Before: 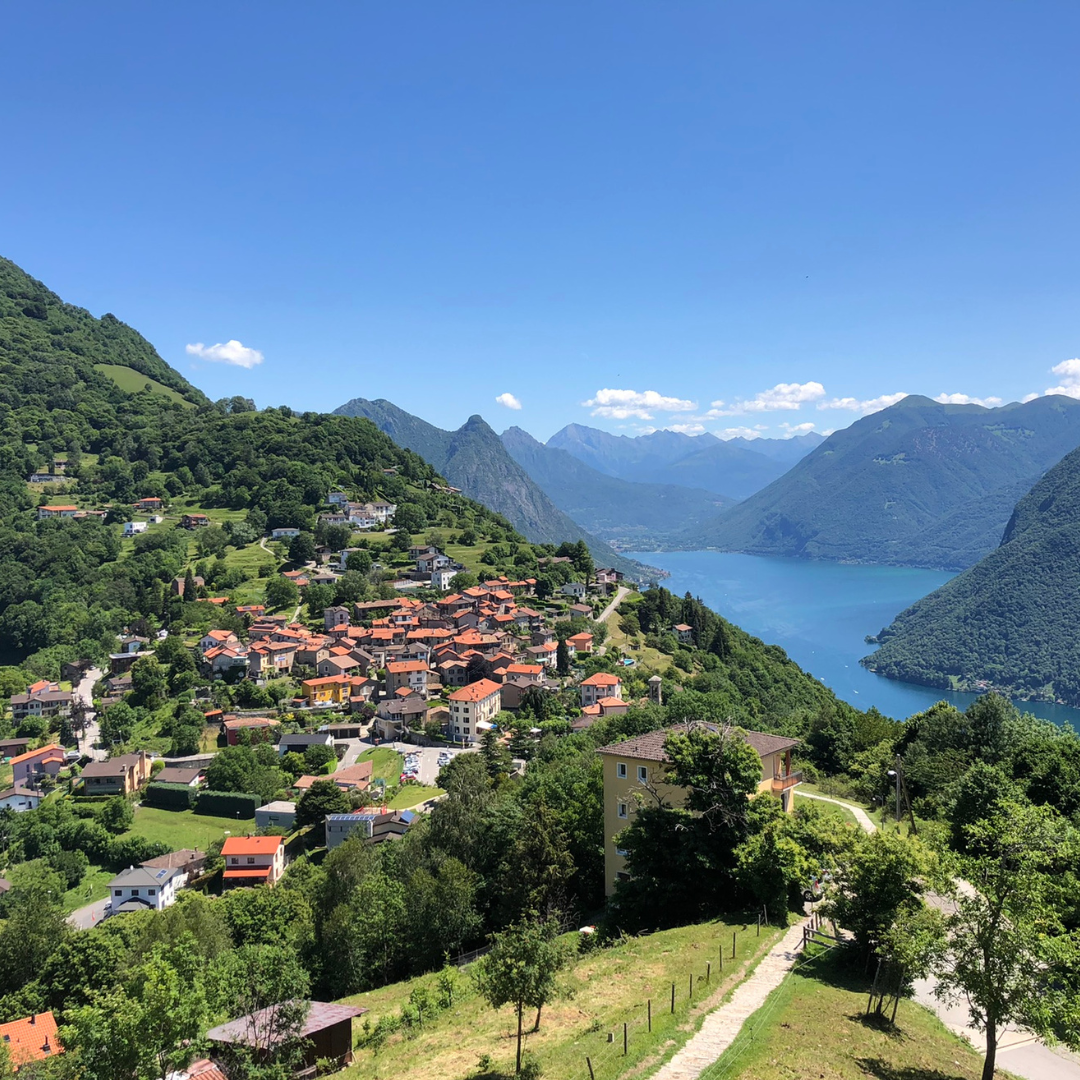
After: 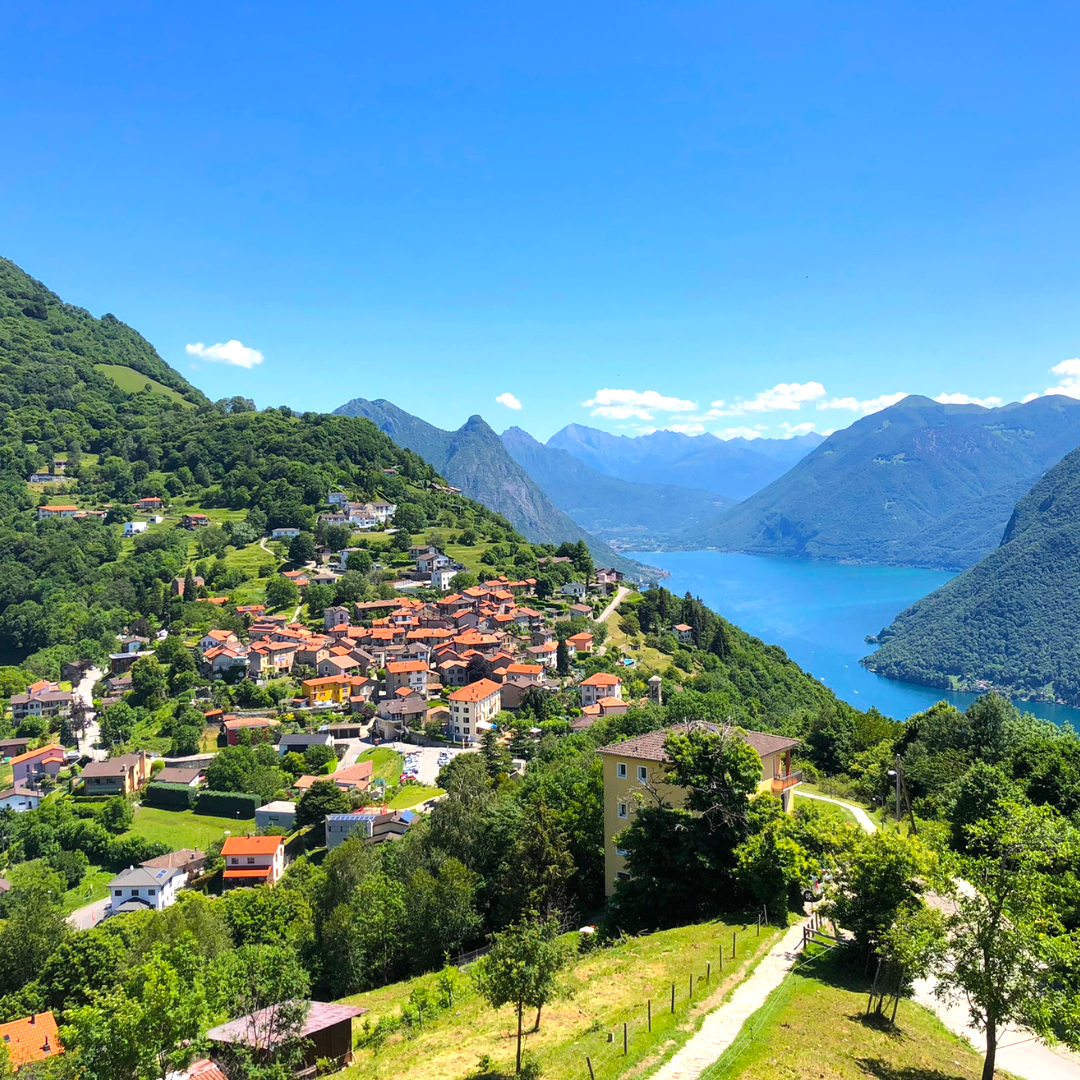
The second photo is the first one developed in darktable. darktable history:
color balance rgb: power › hue 309.25°, linear chroma grading › global chroma 0.813%, perceptual saturation grading › global saturation 29.607%, perceptual brilliance grading › global brilliance 10.405%, perceptual brilliance grading › shadows 15.002%
